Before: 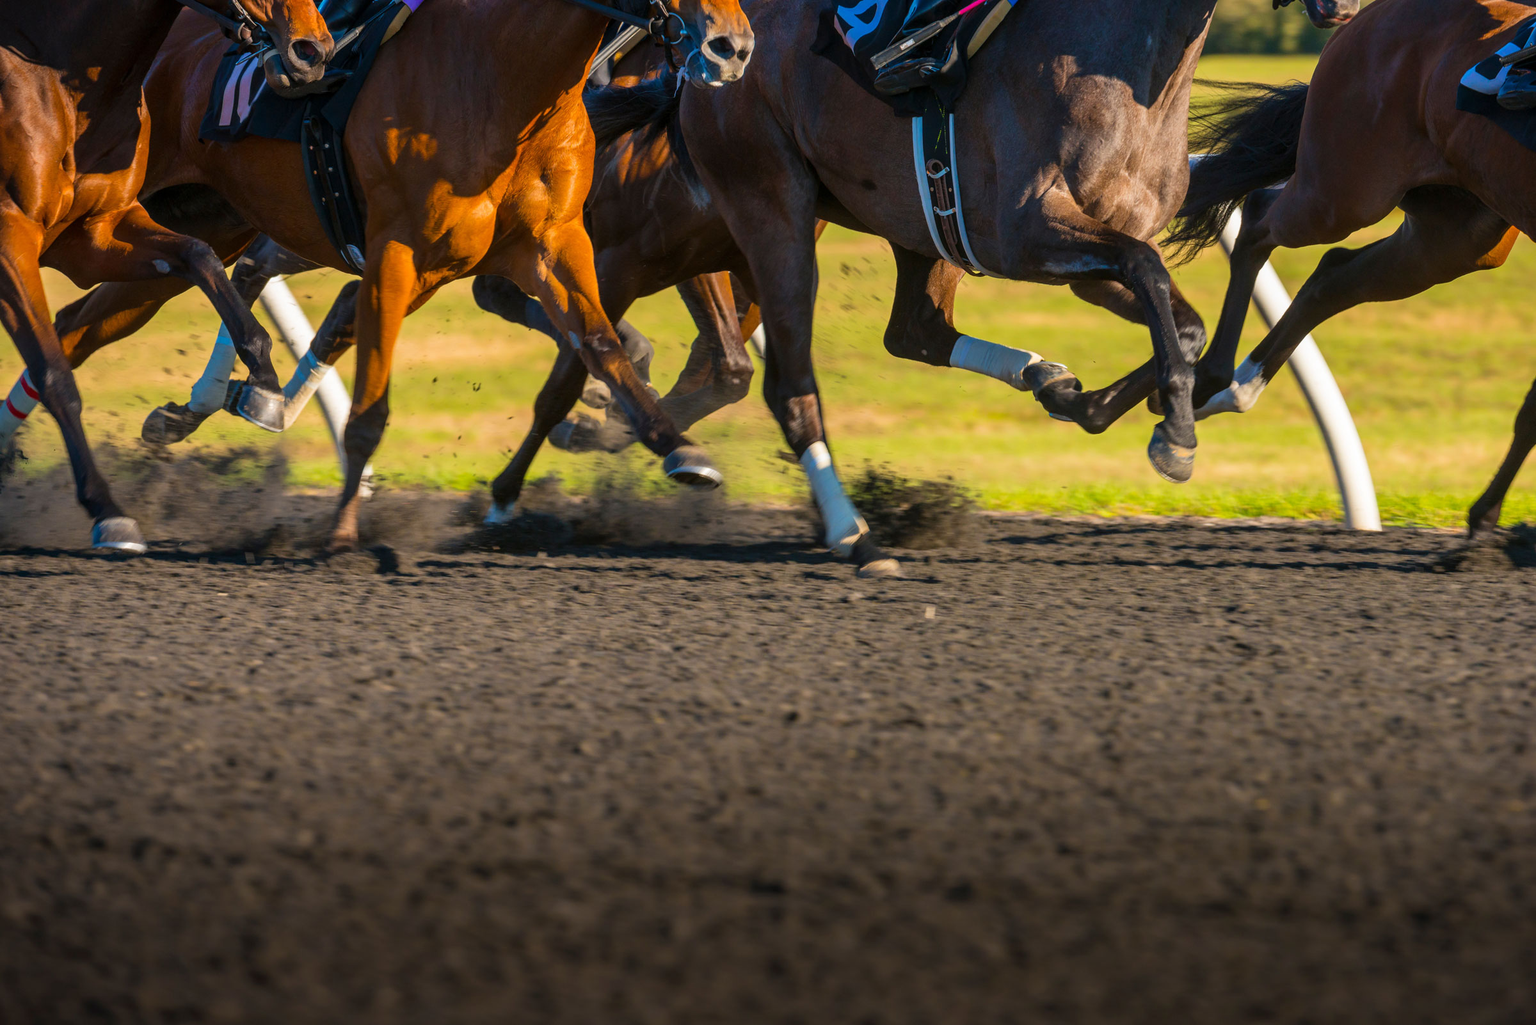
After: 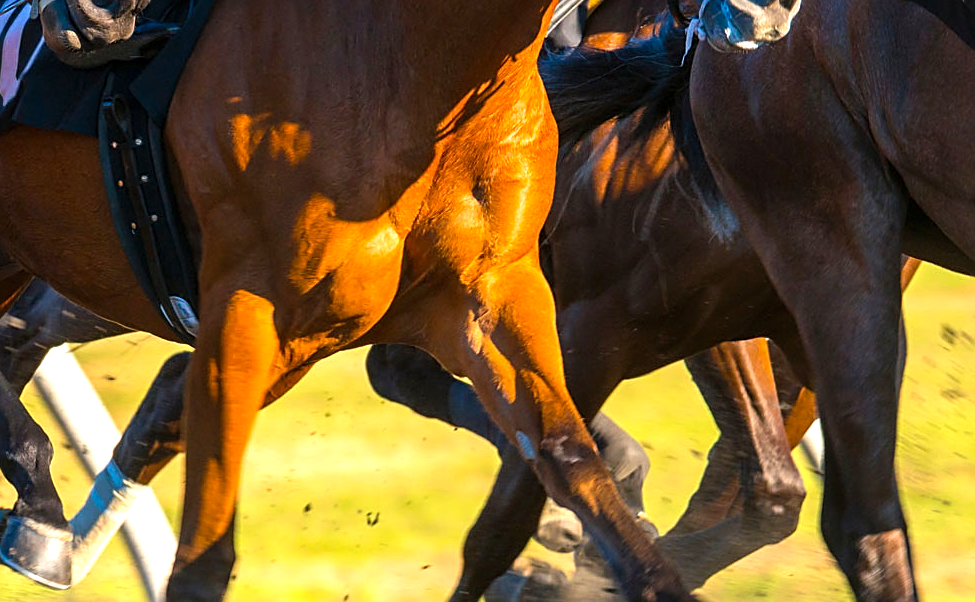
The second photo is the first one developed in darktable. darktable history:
crop: left 15.528%, top 5.422%, right 43.818%, bottom 56.983%
exposure: compensate highlight preservation false
sharpen: on, module defaults
levels: levels [0, 0.394, 0.787]
